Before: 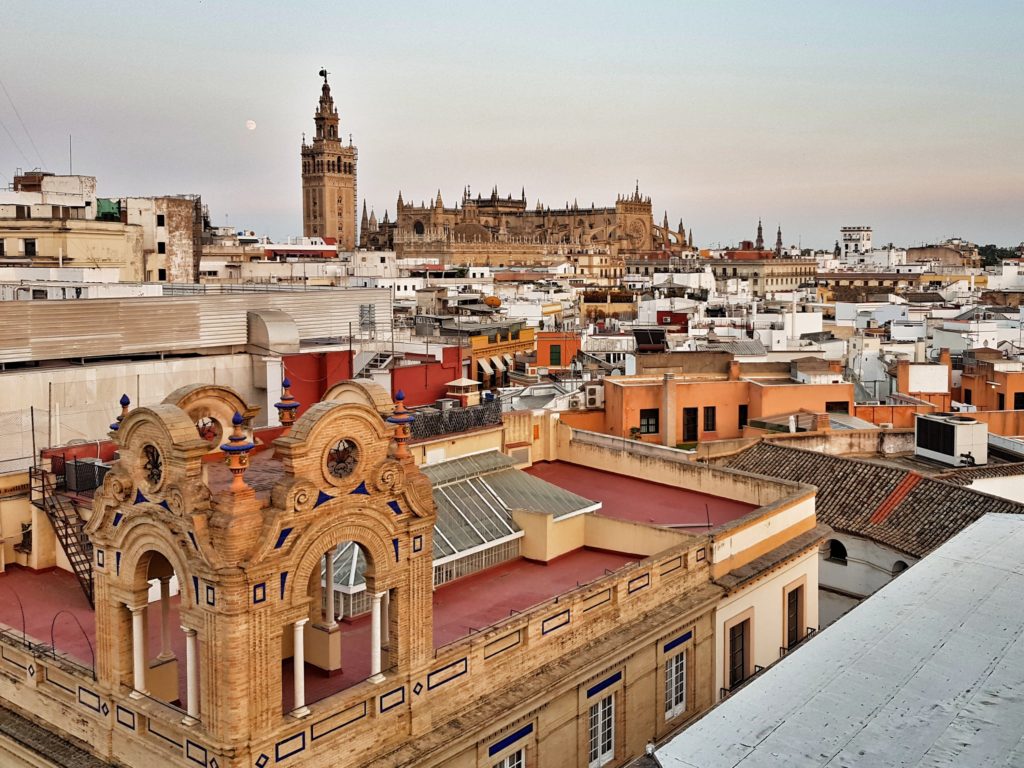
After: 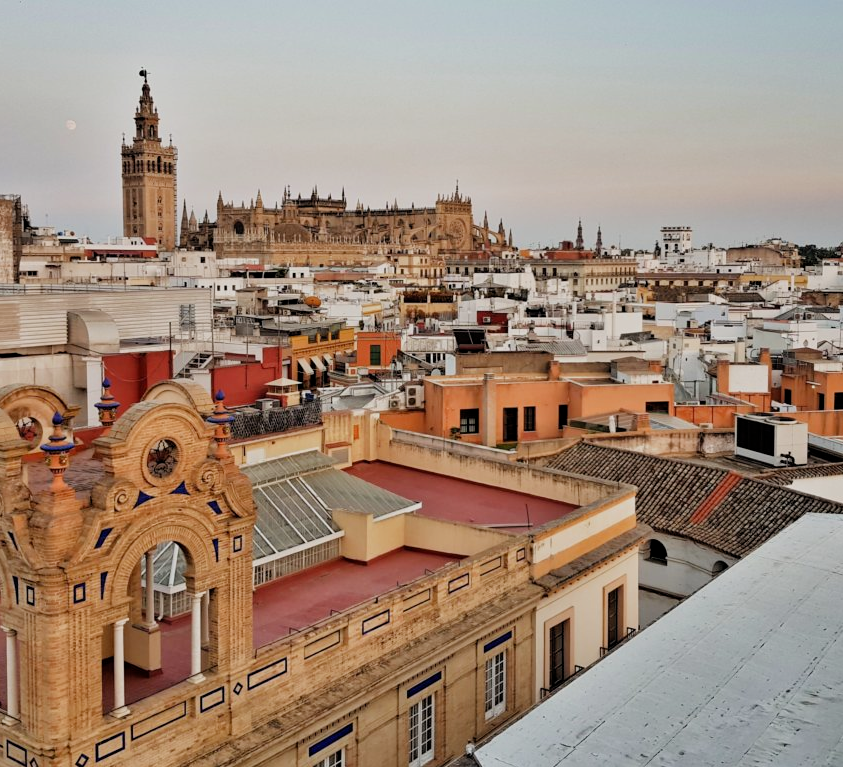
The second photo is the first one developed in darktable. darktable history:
crop: left 17.601%, bottom 0.029%
filmic rgb: middle gray luminance 18.28%, black relative exposure -8.92 EV, white relative exposure 3.72 EV, target black luminance 0%, hardness 4.89, latitude 67.76%, contrast 0.946, highlights saturation mix 21.14%, shadows ↔ highlights balance 22.09%
